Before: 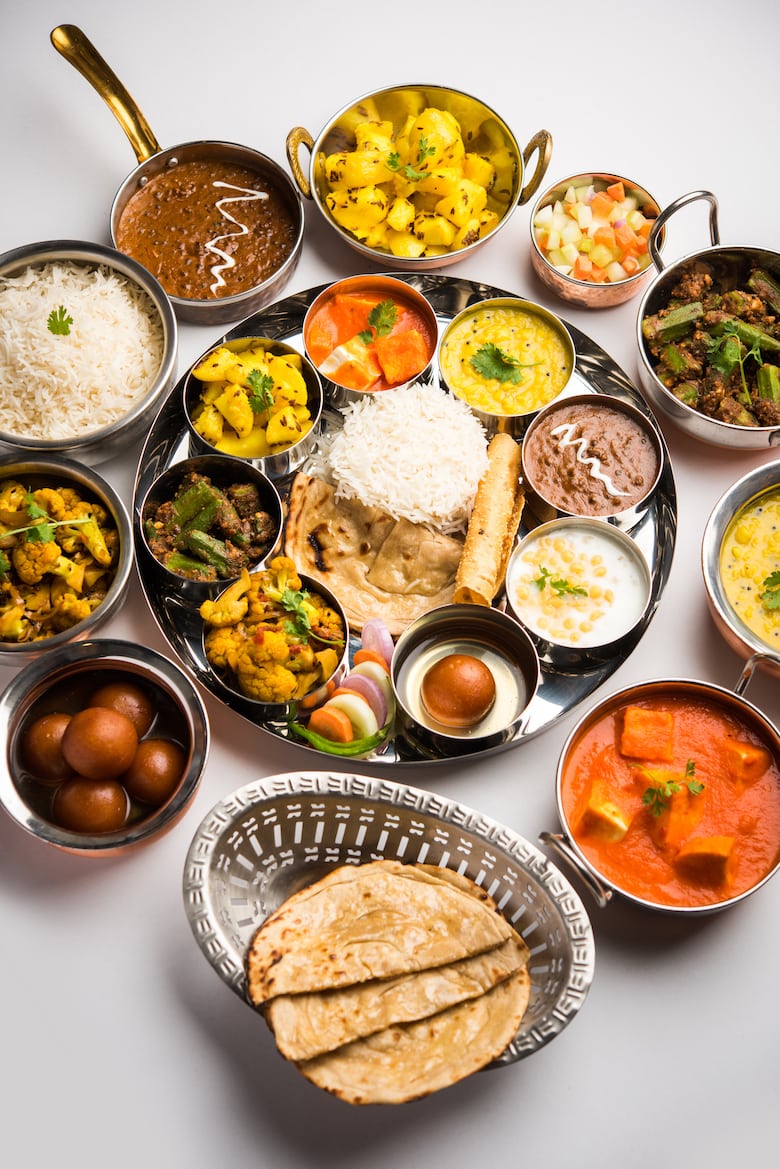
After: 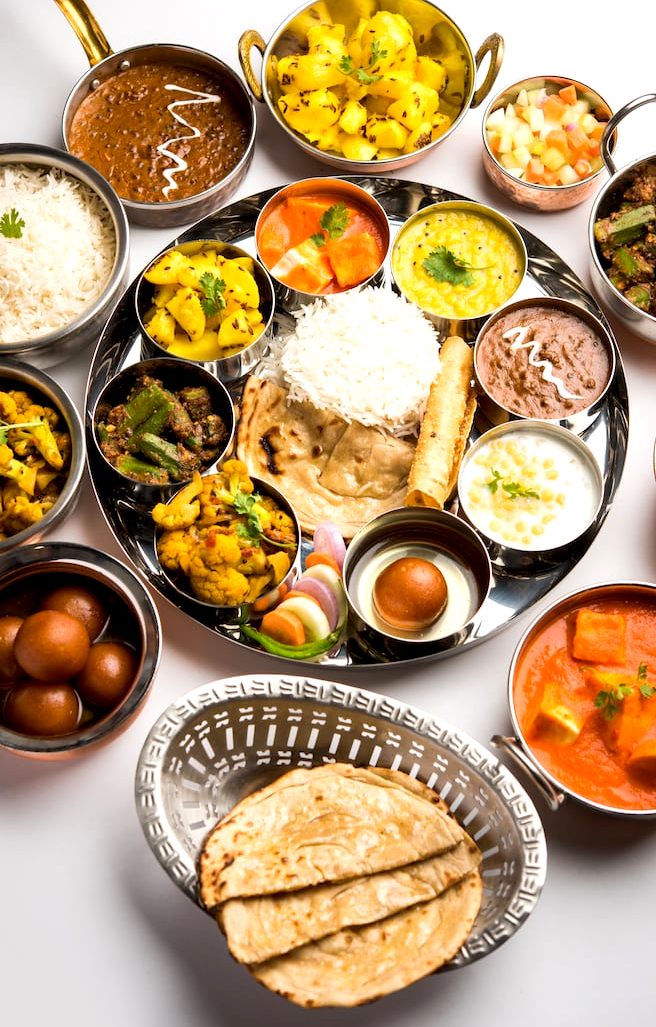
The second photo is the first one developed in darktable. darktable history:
exposure: black level correction 0.005, exposure 0.276 EV, compensate highlight preservation false
crop: left 6.277%, top 8.305%, right 9.546%, bottom 3.782%
